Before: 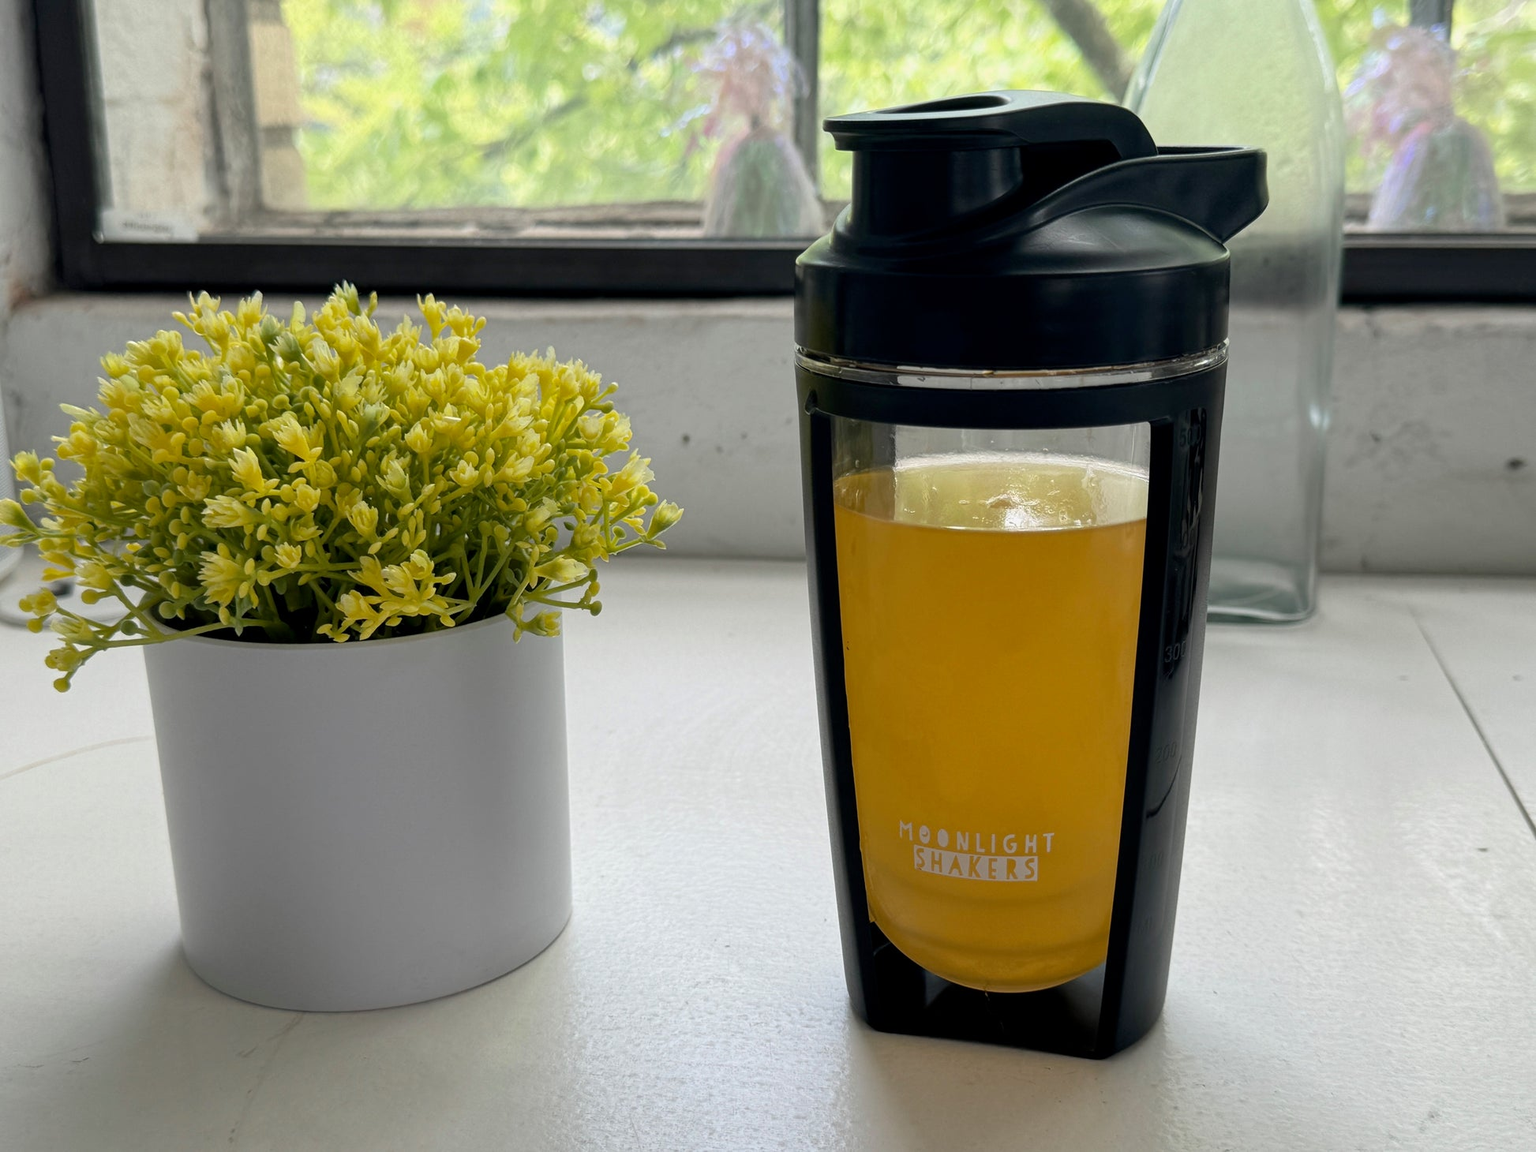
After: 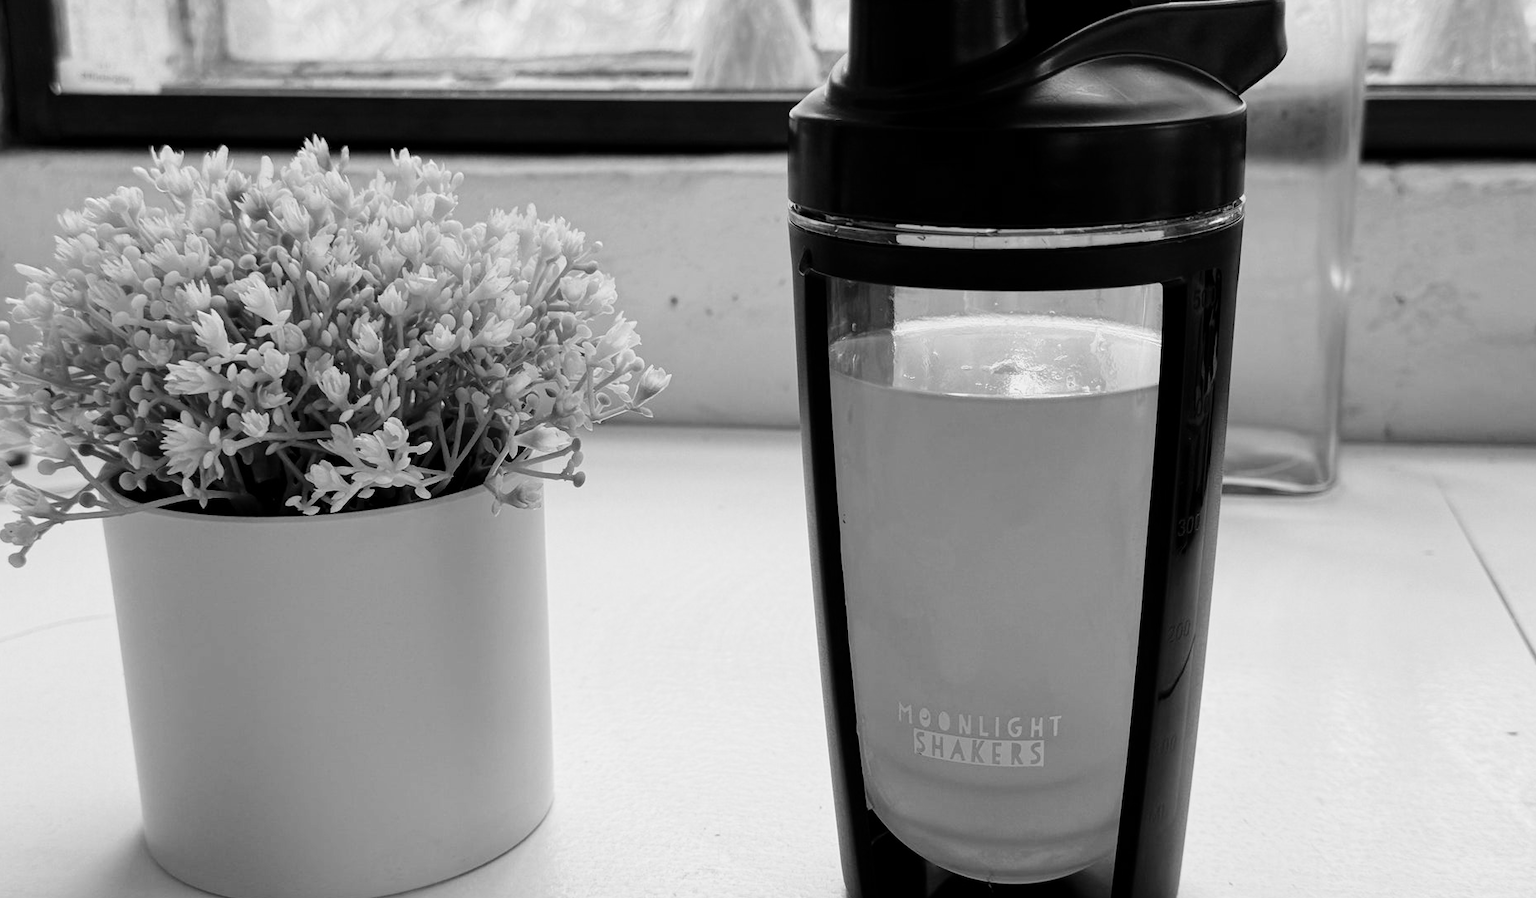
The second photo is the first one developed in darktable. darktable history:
monochrome: on, module defaults
tone curve: curves: ch0 [(0, 0) (0.136, 0.084) (0.346, 0.366) (0.489, 0.559) (0.66, 0.748) (0.849, 0.902) (1, 0.974)]; ch1 [(0, 0) (0.353, 0.344) (0.45, 0.46) (0.498, 0.498) (0.521, 0.512) (0.563, 0.559) (0.592, 0.605) (0.641, 0.673) (1, 1)]; ch2 [(0, 0) (0.333, 0.346) (0.375, 0.375) (0.424, 0.43) (0.476, 0.492) (0.502, 0.502) (0.524, 0.531) (0.579, 0.61) (0.612, 0.644) (0.641, 0.722) (1, 1)], color space Lab, independent channels, preserve colors none
crop and rotate: left 2.991%, top 13.302%, right 1.981%, bottom 12.636%
